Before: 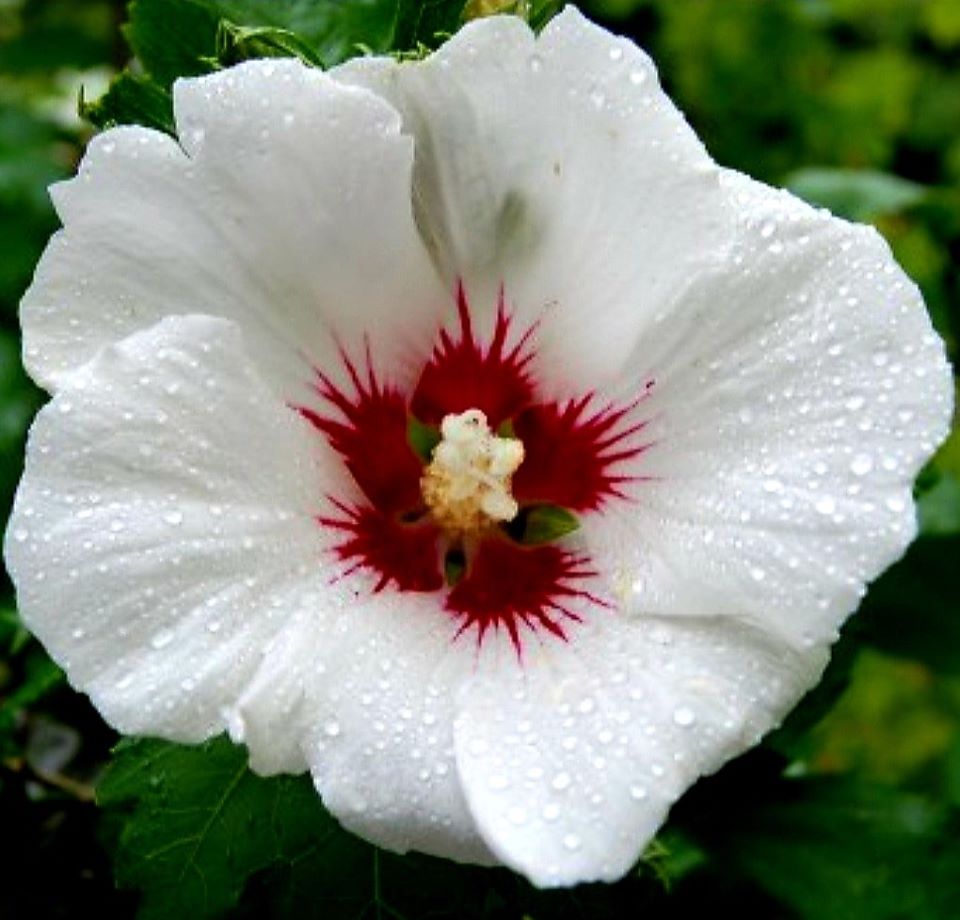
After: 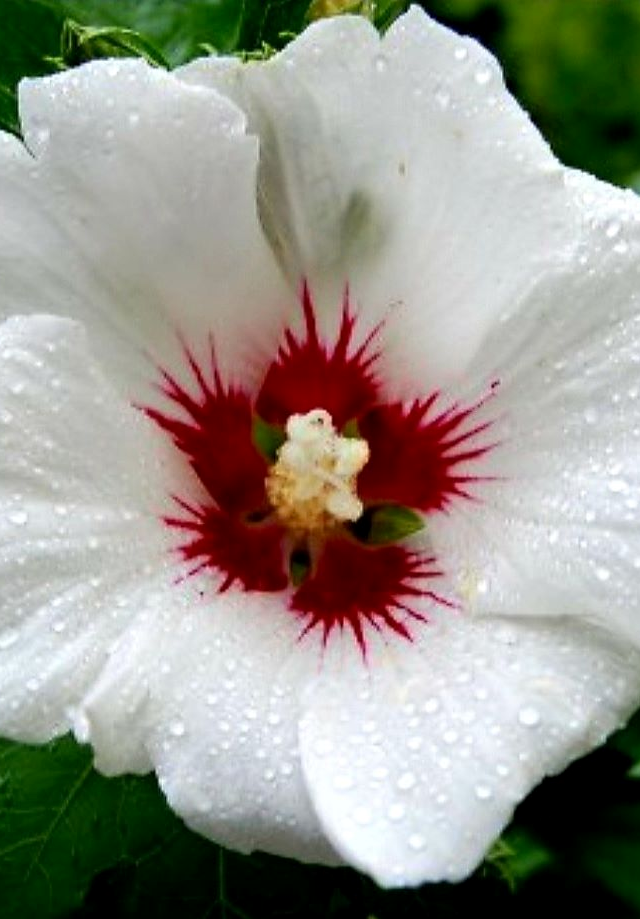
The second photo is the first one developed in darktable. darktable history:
exposure: black level correction 0.001, exposure 0.016 EV, compensate highlight preservation false
crop and rotate: left 16.235%, right 17.021%
